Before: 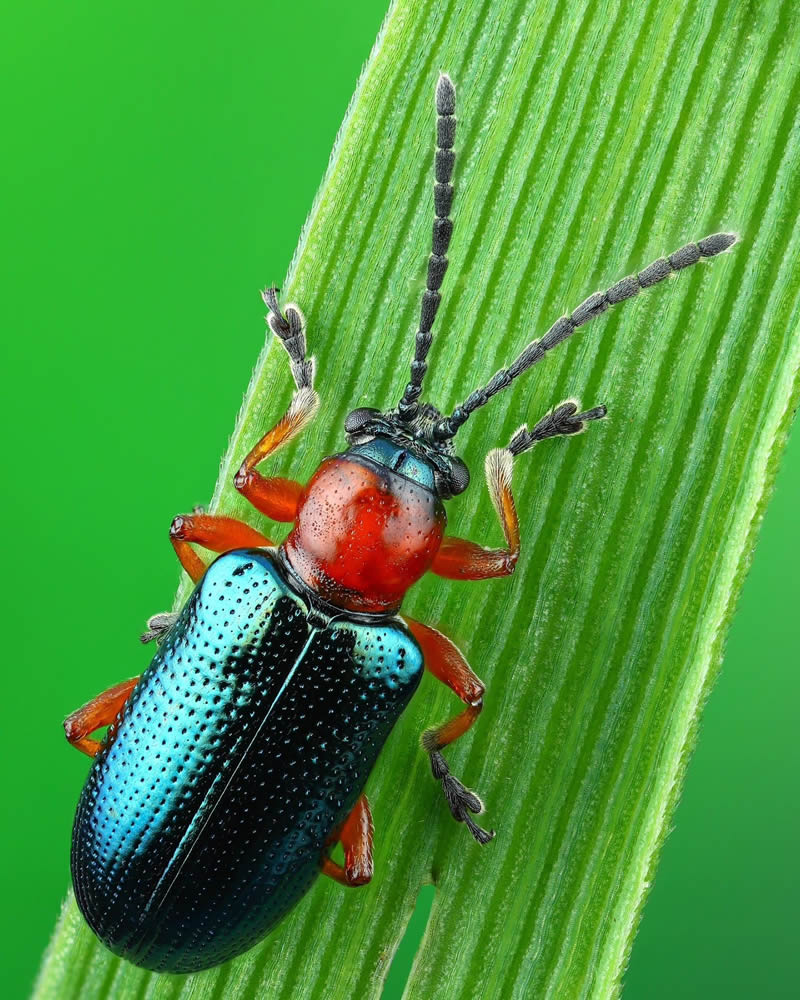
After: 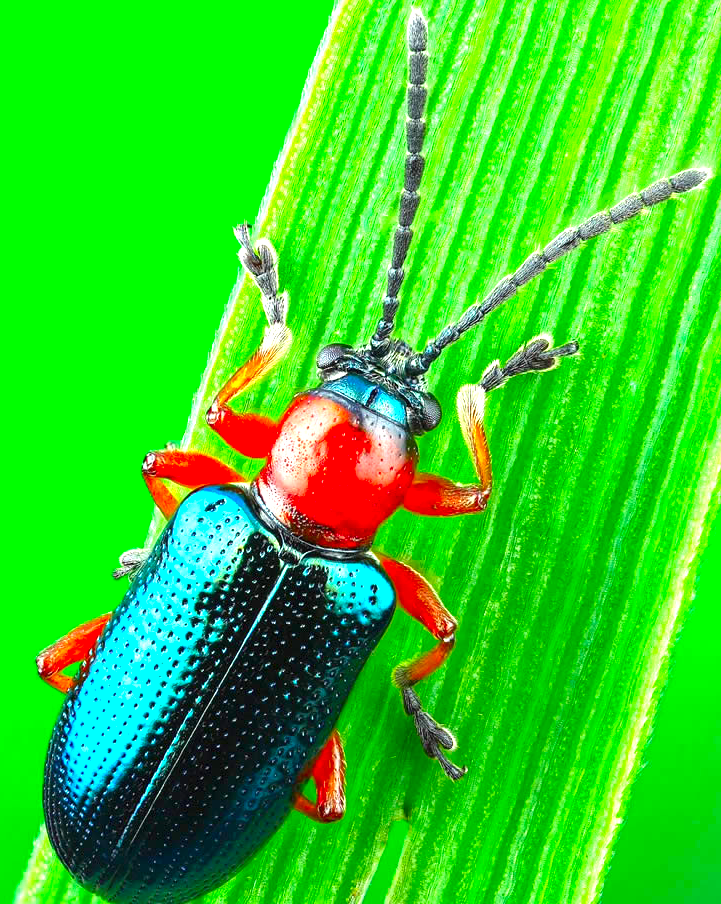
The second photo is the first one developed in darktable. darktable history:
crop: left 3.618%, top 6.425%, right 6.236%, bottom 3.174%
contrast brightness saturation: saturation 0.519
exposure: exposure 1.232 EV, compensate exposure bias true, compensate highlight preservation false
